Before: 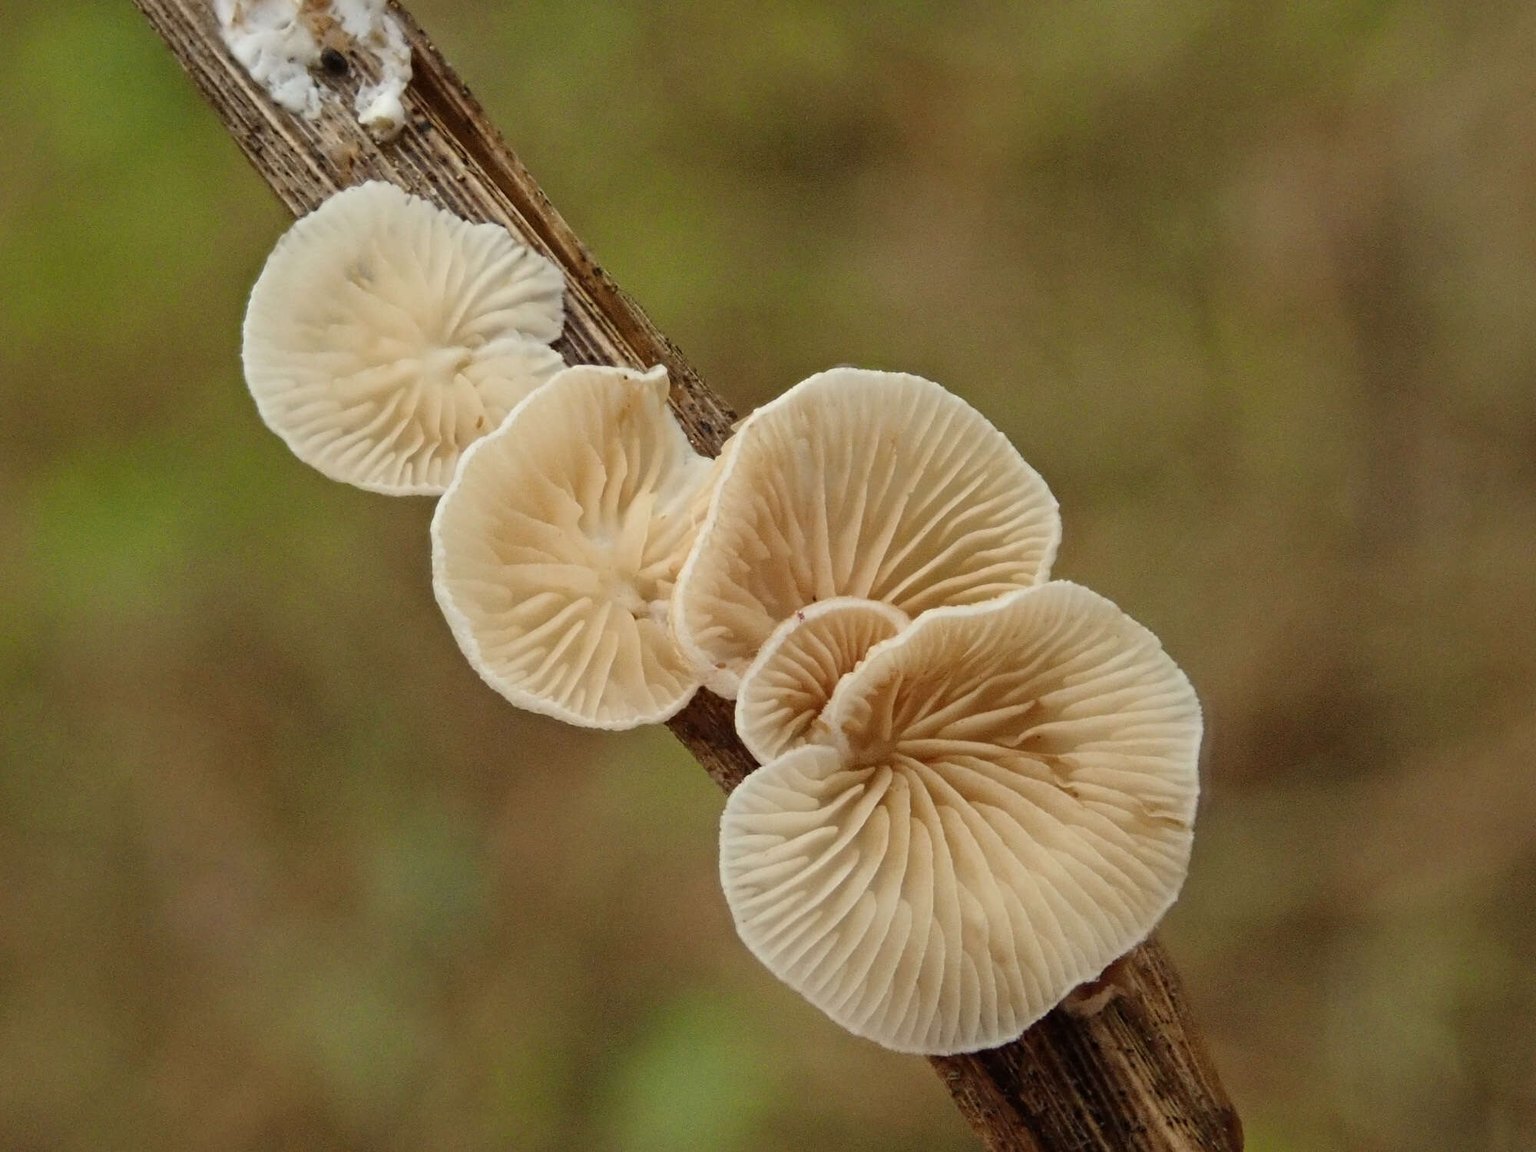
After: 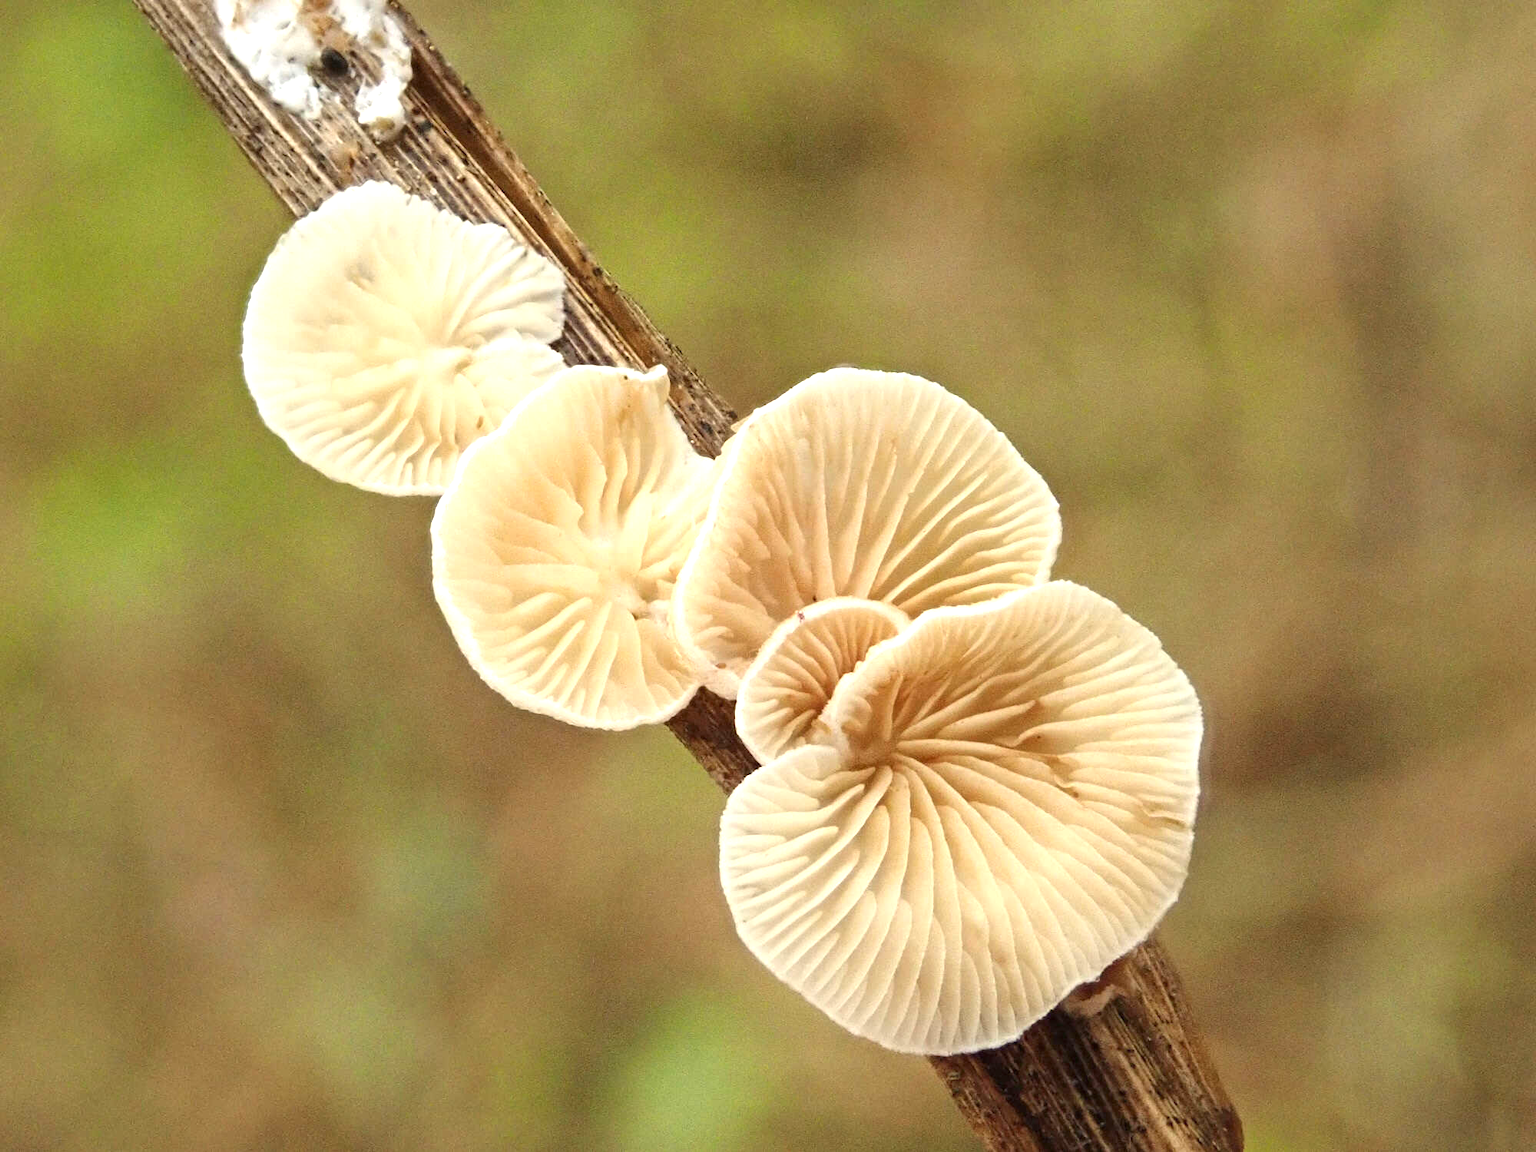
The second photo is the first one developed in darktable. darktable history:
exposure: black level correction 0, exposure 1.103 EV, compensate exposure bias true, compensate highlight preservation false
